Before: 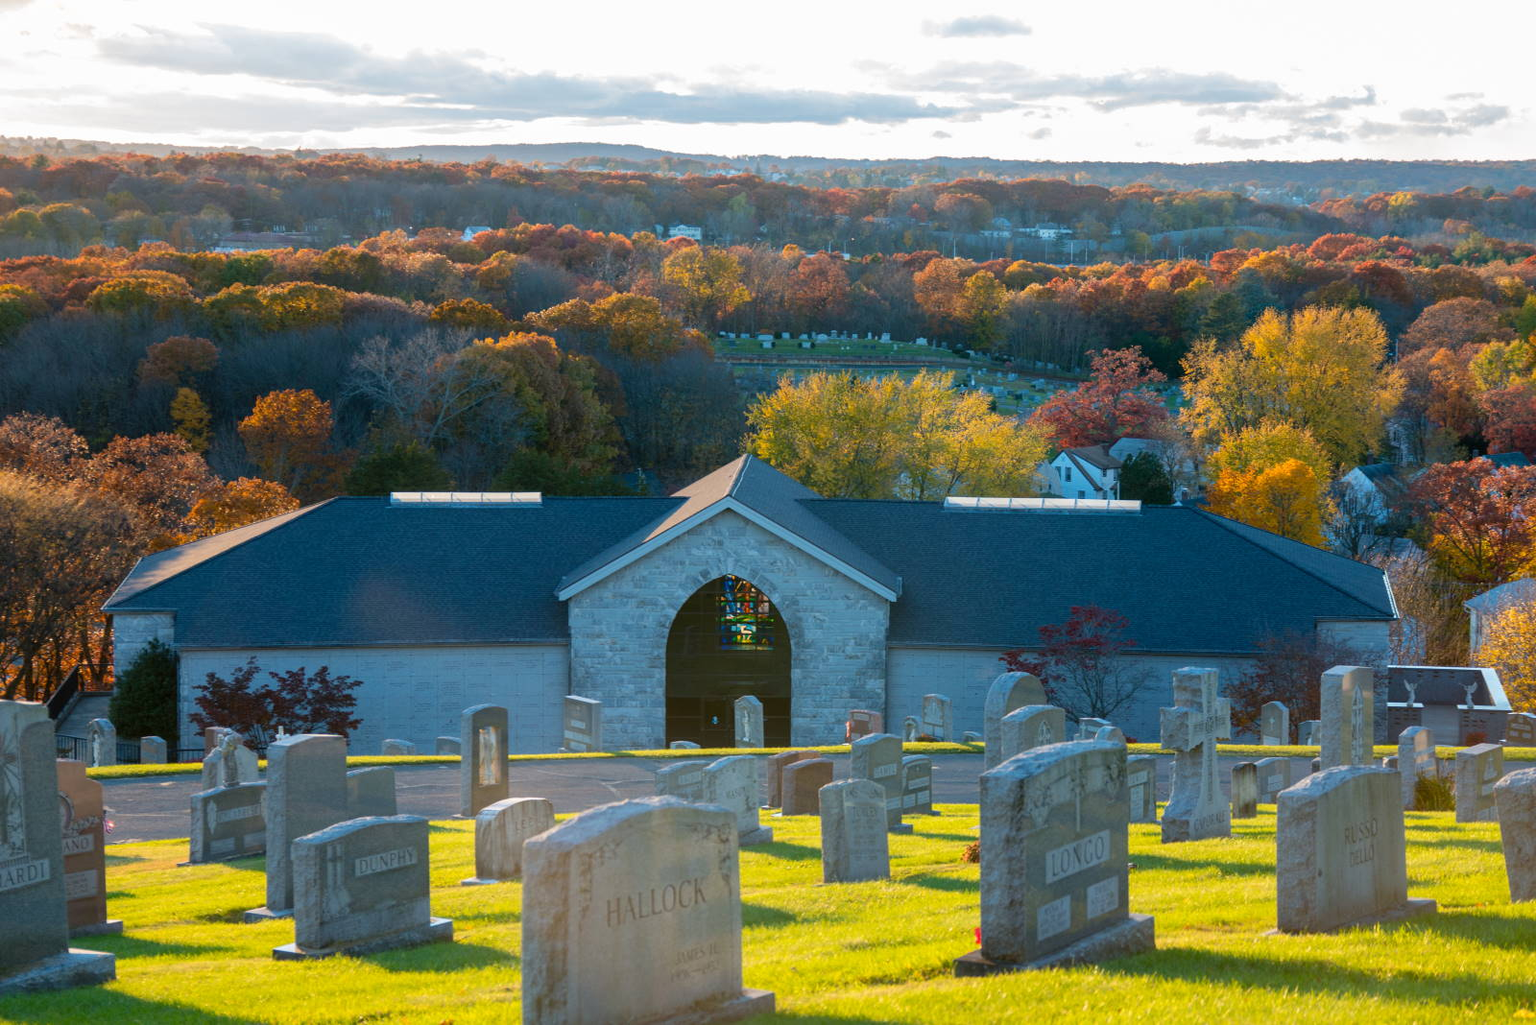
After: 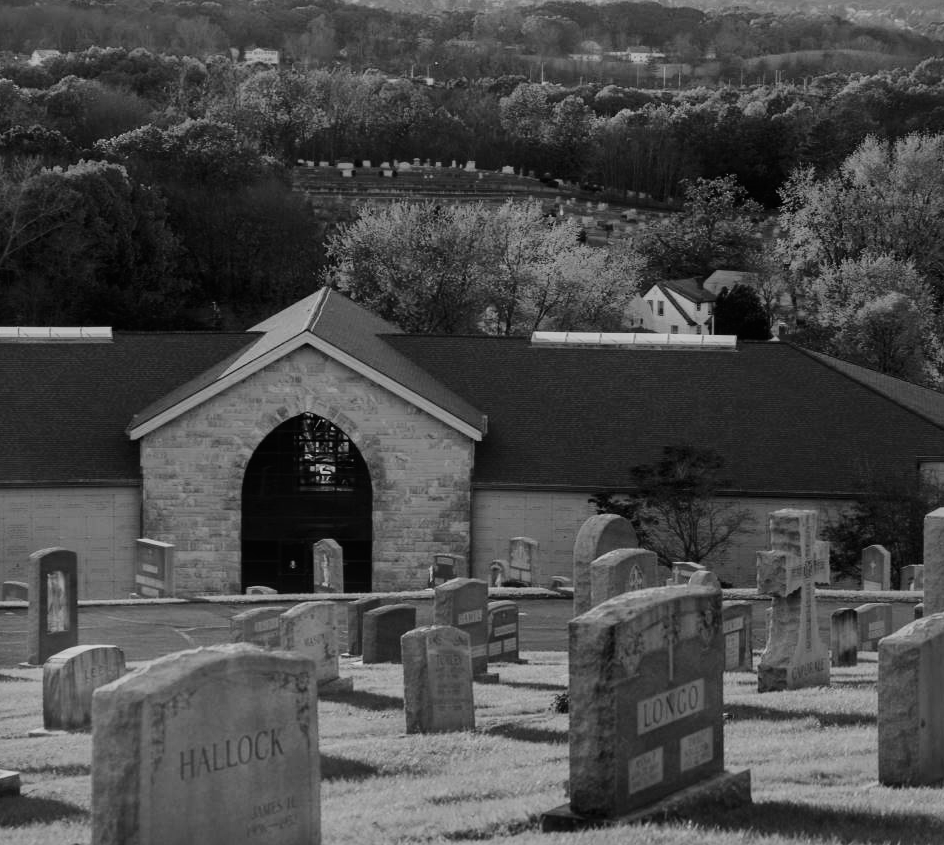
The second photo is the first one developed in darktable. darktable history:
filmic rgb: black relative exposure -7.59 EV, white relative exposure 4.66 EV, target black luminance 0%, hardness 3.52, latitude 50.35%, contrast 1.032, highlights saturation mix 8.98%, shadows ↔ highlights balance -0.196%
exposure: black level correction -0.015, exposure -0.5 EV, compensate exposure bias true, compensate highlight preservation false
crop and rotate: left 28.331%, top 17.425%, right 12.667%, bottom 3.432%
contrast brightness saturation: contrast 0.326, brightness -0.076, saturation 0.166
shadows and highlights: on, module defaults
color calibration: output gray [0.25, 0.35, 0.4, 0], illuminant custom, x 0.372, y 0.382, temperature 4281.2 K
